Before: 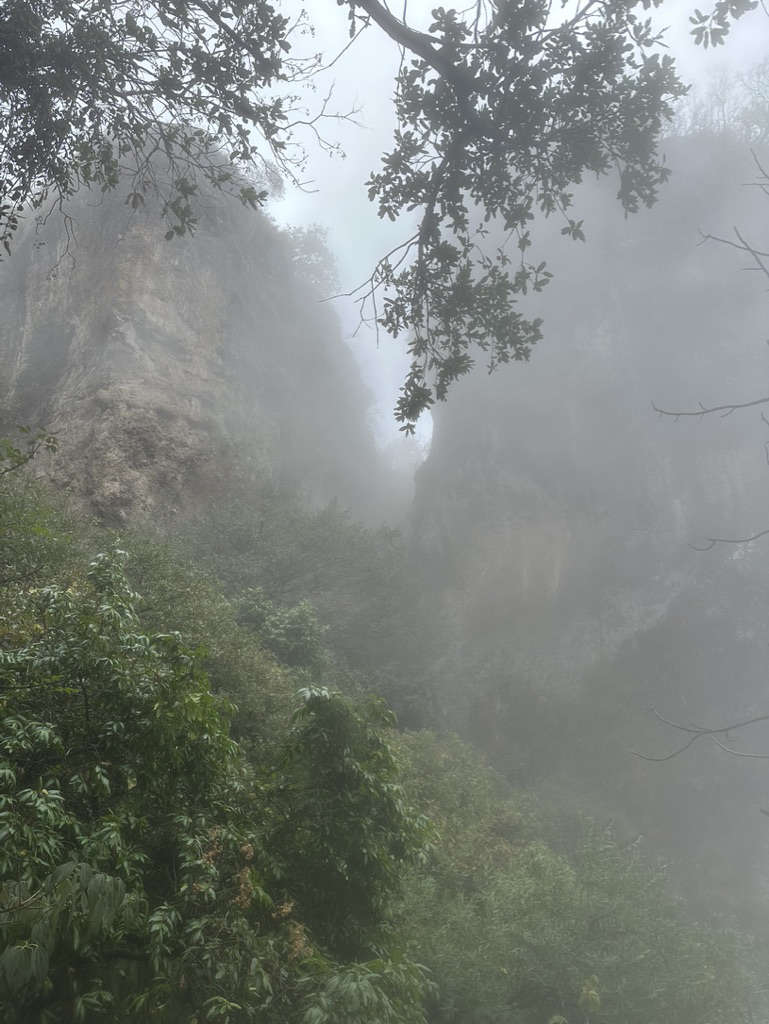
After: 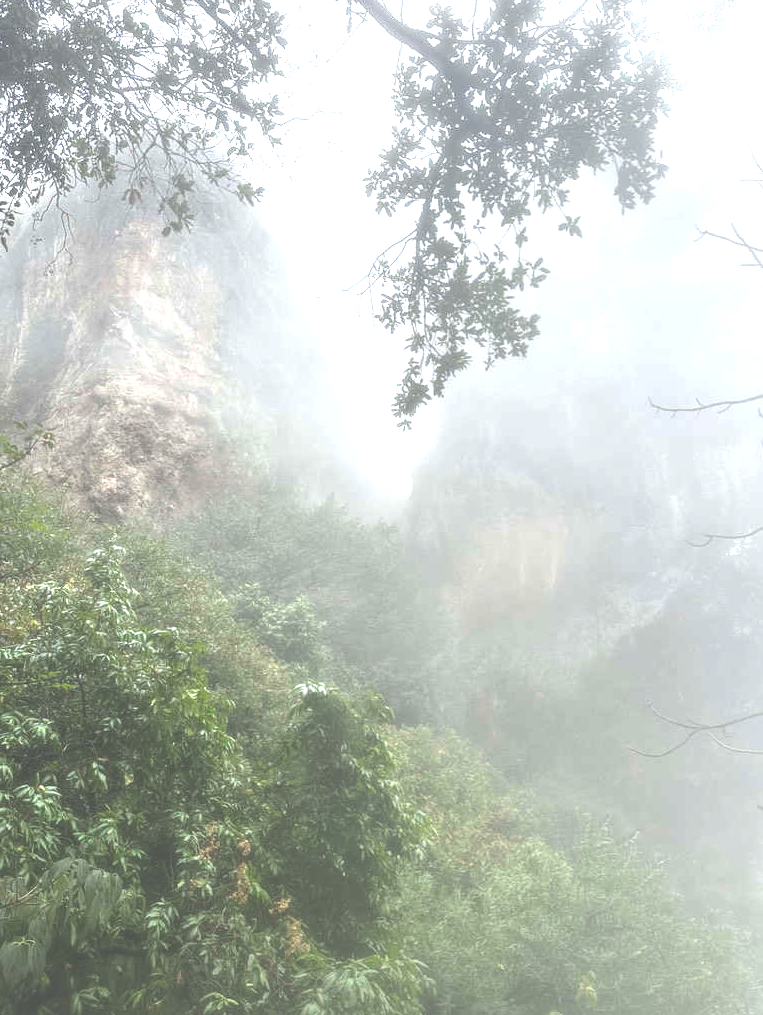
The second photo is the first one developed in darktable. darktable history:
exposure: black level correction -0.023, exposure 1.397 EV, compensate highlight preservation false
local contrast: on, module defaults
crop: left 0.434%, top 0.485%, right 0.244%, bottom 0.386%
